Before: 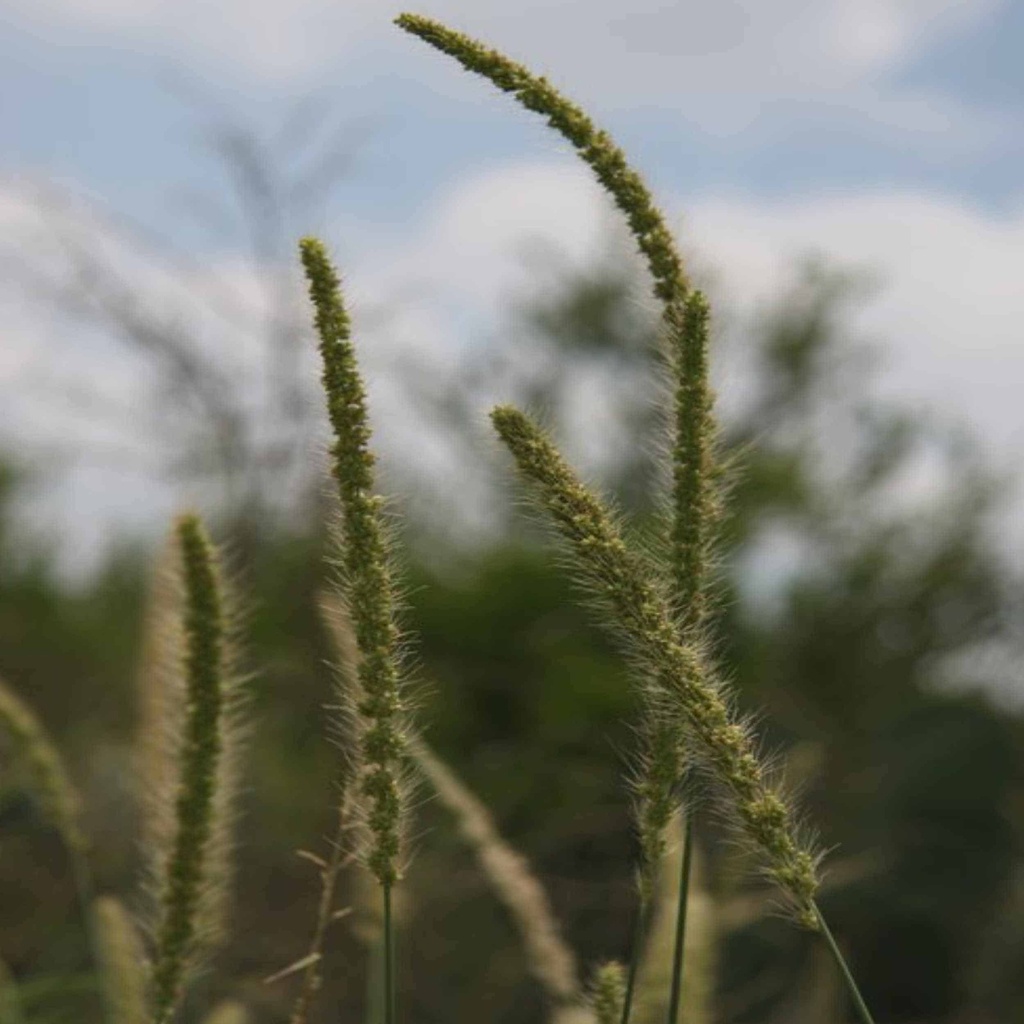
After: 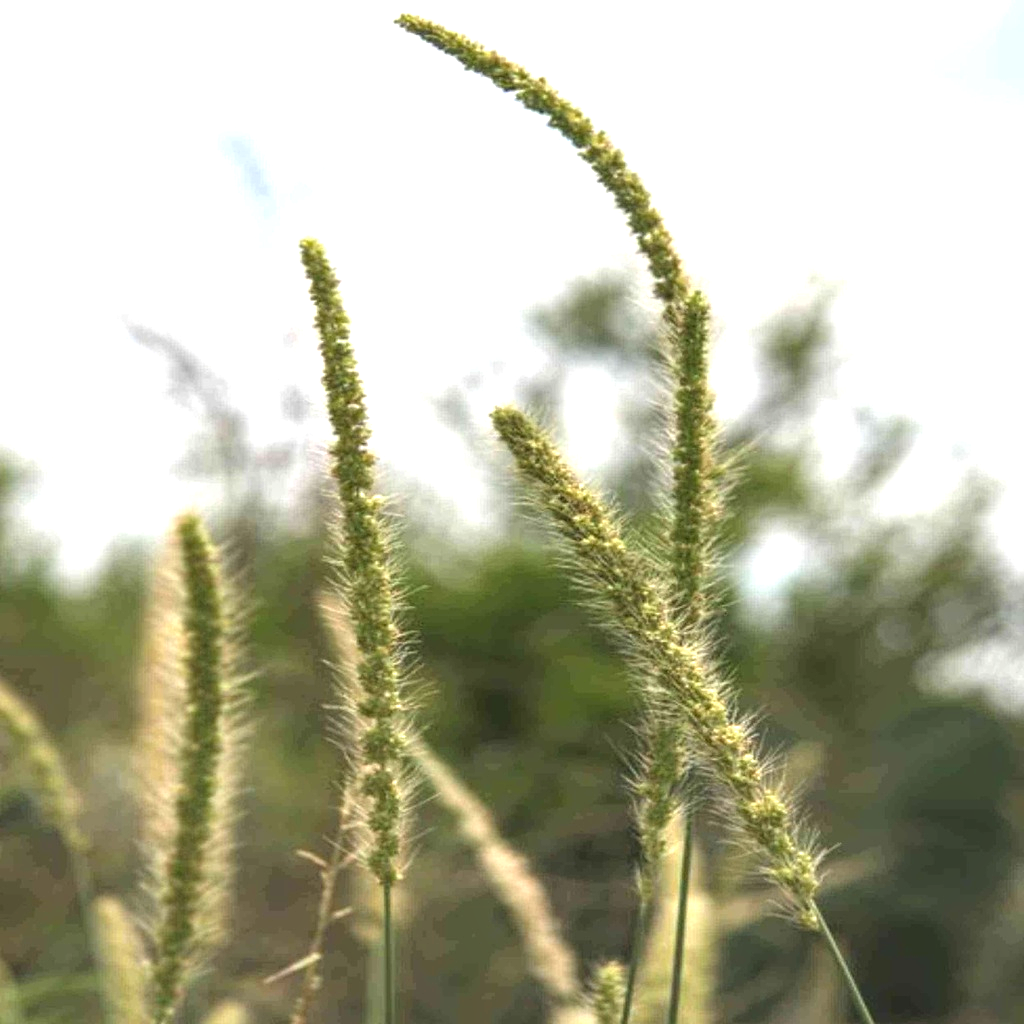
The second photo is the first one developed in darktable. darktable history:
exposure: black level correction 0, exposure 1.2 EV, compensate highlight preservation false
tone equalizer: -8 EV -0.391 EV, -7 EV -0.398 EV, -6 EV -0.298 EV, -5 EV -0.183 EV, -3 EV 0.214 EV, -2 EV 0.348 EV, -1 EV 0.391 EV, +0 EV 0.388 EV
local contrast: on, module defaults
